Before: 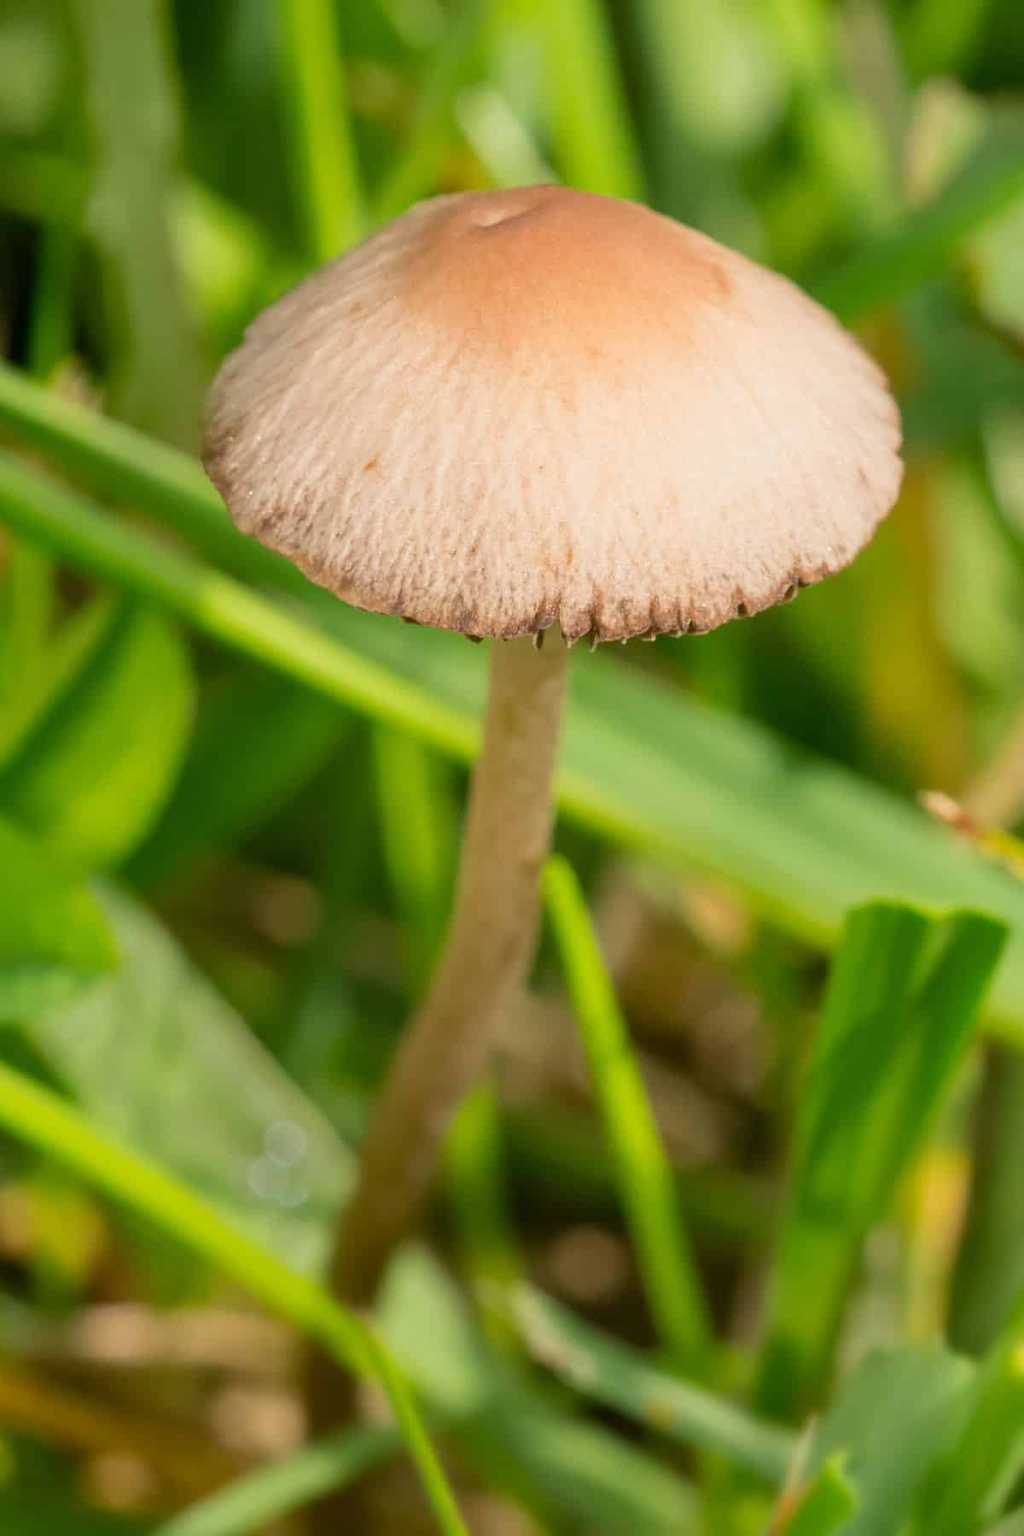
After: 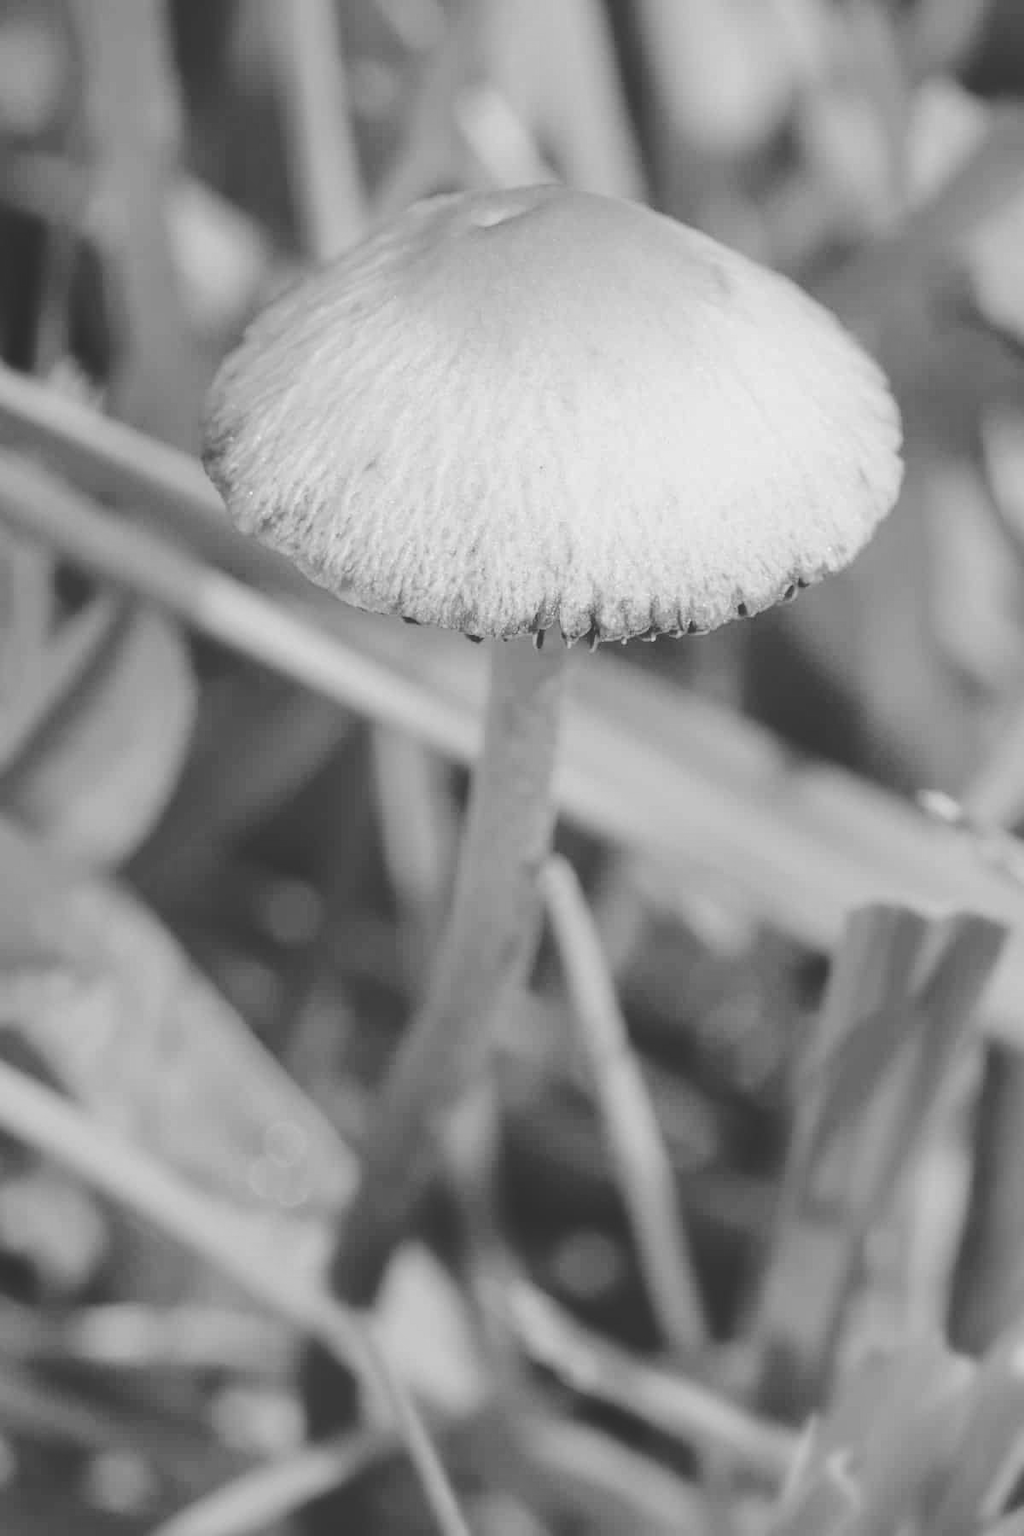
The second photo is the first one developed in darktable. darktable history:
monochrome: on, module defaults
base curve: curves: ch0 [(0, 0.024) (0.055, 0.065) (0.121, 0.166) (0.236, 0.319) (0.693, 0.726) (1, 1)], preserve colors none
